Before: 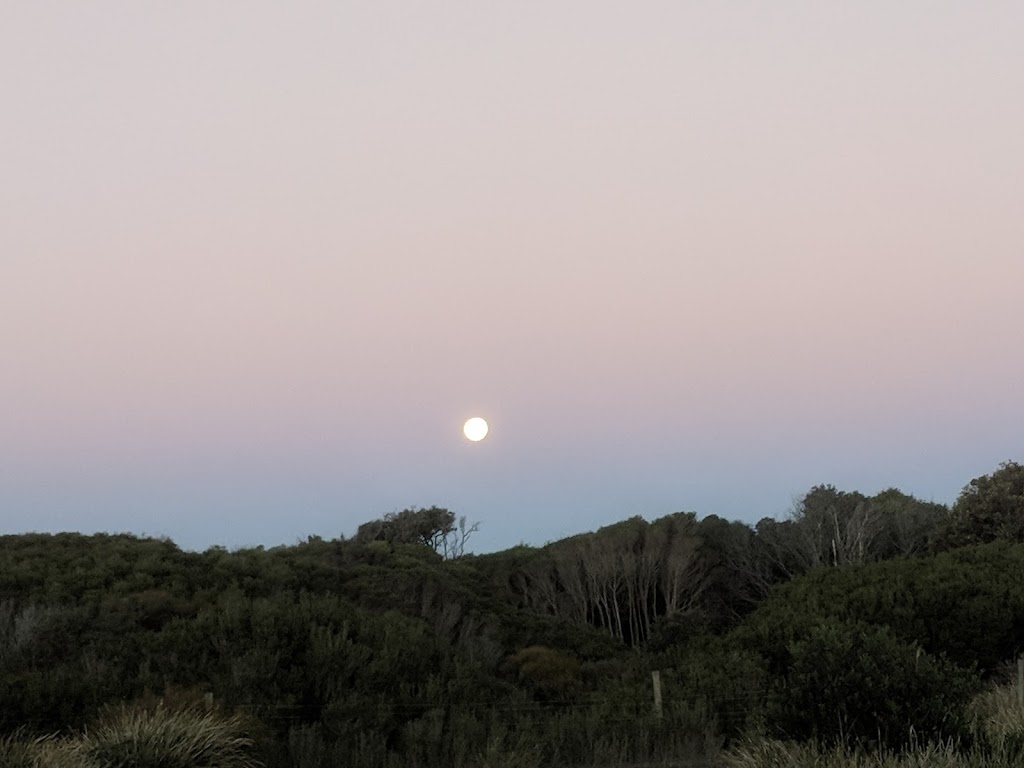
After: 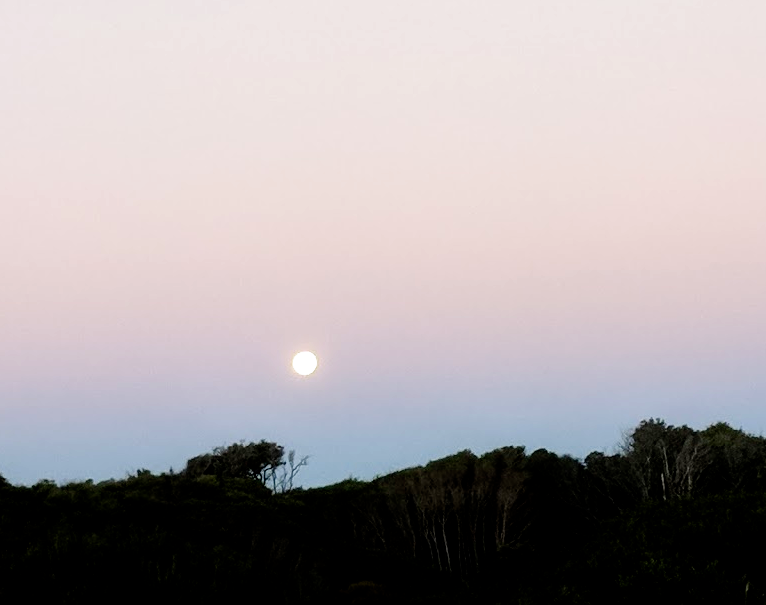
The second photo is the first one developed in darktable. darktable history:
crop: left 16.768%, top 8.653%, right 8.362%, bottom 12.485%
filmic rgb: black relative exposure -5.5 EV, white relative exposure 2.5 EV, threshold 3 EV, target black luminance 0%, hardness 4.51, latitude 67.35%, contrast 1.453, shadows ↔ highlights balance -3.52%, preserve chrominance no, color science v4 (2020), contrast in shadows soft, enable highlight reconstruction true
